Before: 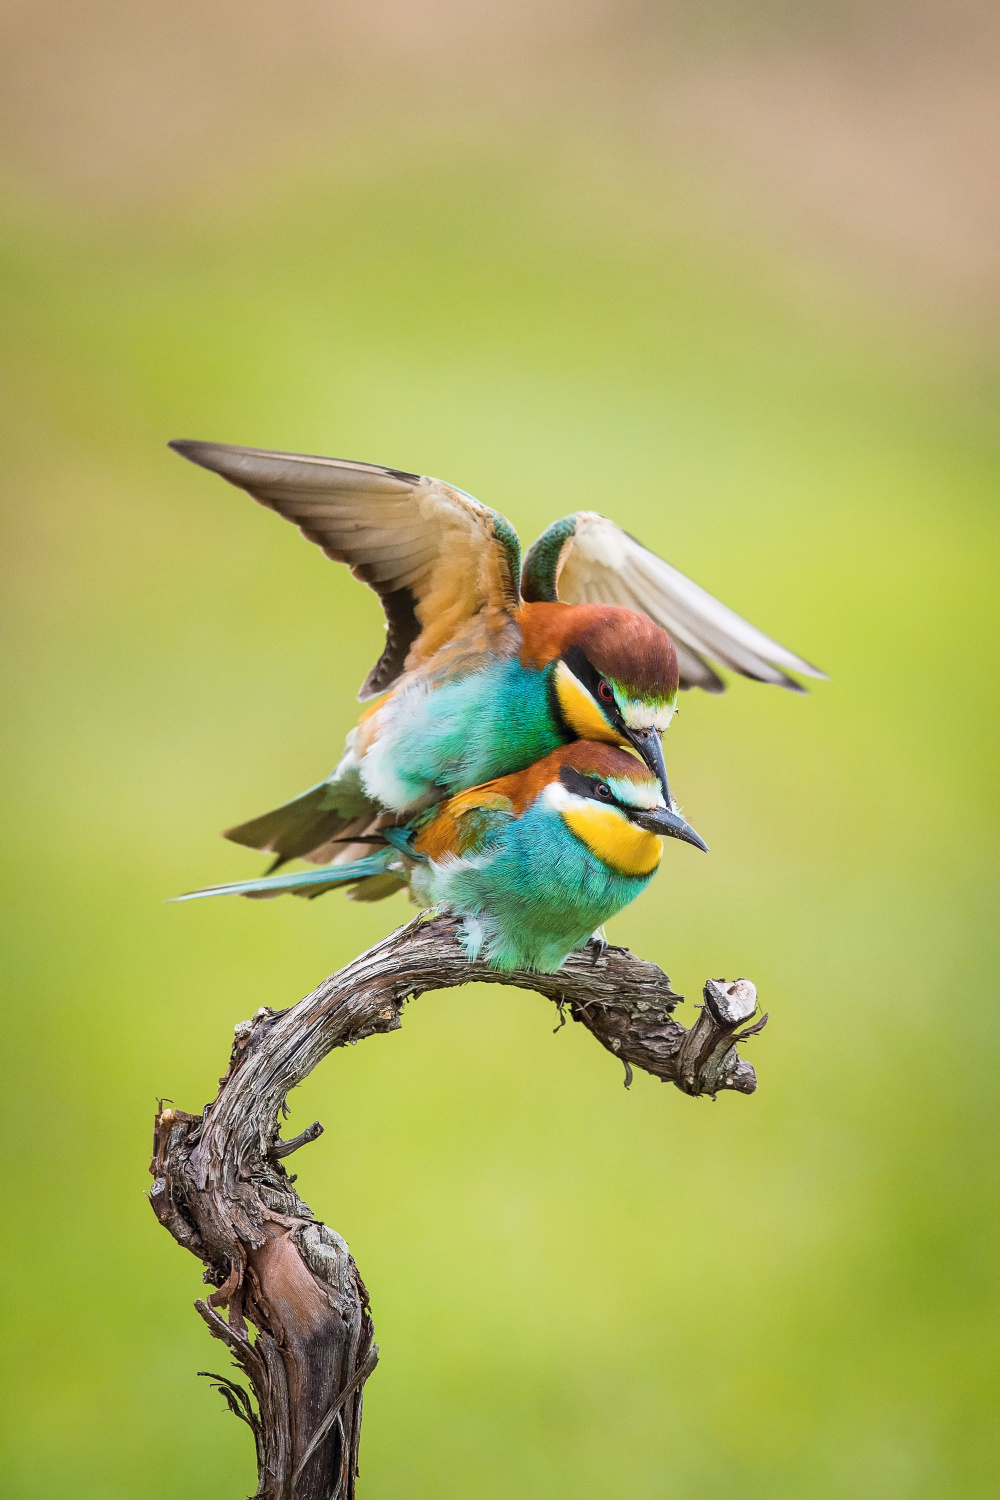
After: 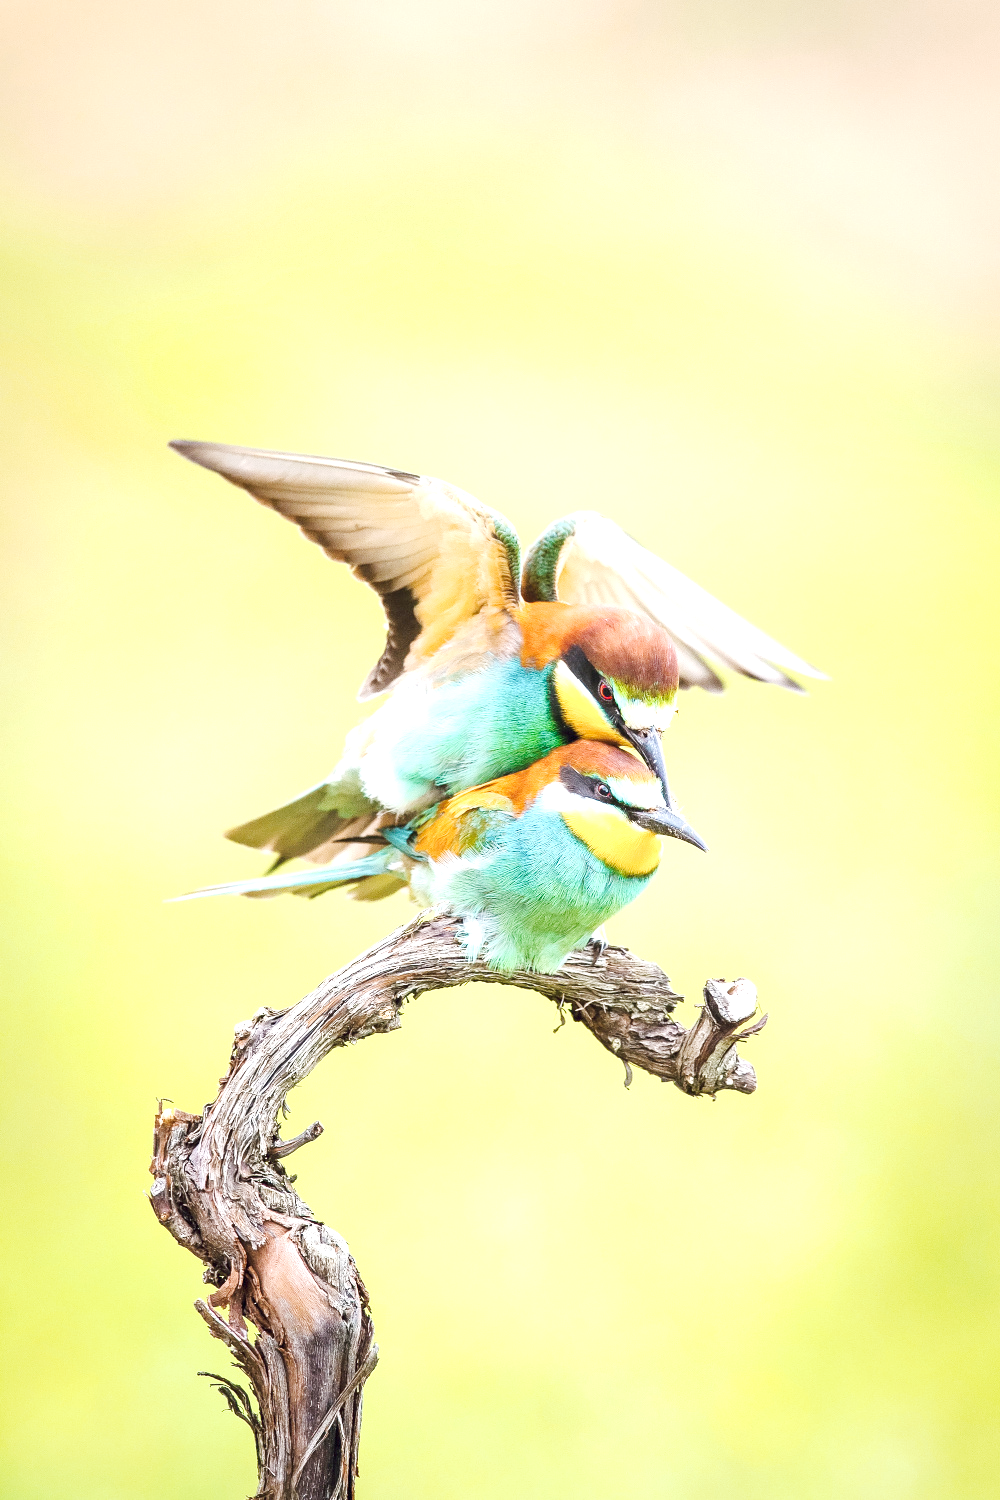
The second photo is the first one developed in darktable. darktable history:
tone curve: curves: ch0 [(0, 0) (0.003, 0.003) (0.011, 0.014) (0.025, 0.033) (0.044, 0.06) (0.069, 0.096) (0.1, 0.132) (0.136, 0.174) (0.177, 0.226) (0.224, 0.282) (0.277, 0.352) (0.335, 0.435) (0.399, 0.524) (0.468, 0.615) (0.543, 0.695) (0.623, 0.771) (0.709, 0.835) (0.801, 0.894) (0.898, 0.944) (1, 1)], preserve colors none
exposure: black level correction 0, exposure 1.101 EV, compensate exposure bias true, compensate highlight preservation false
